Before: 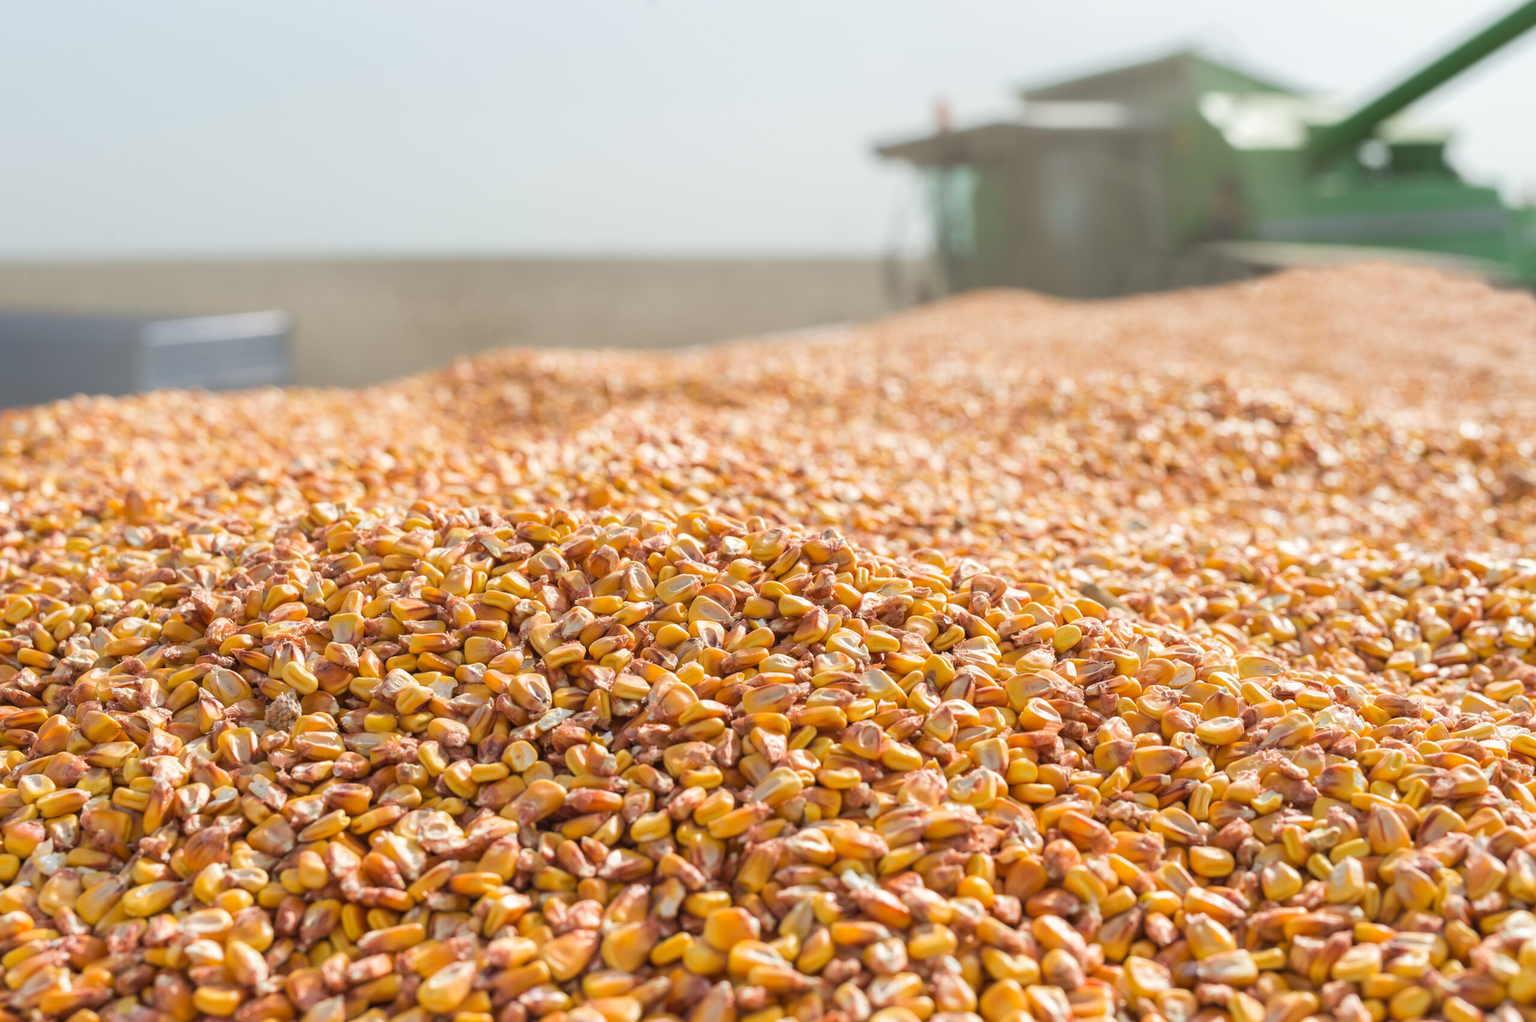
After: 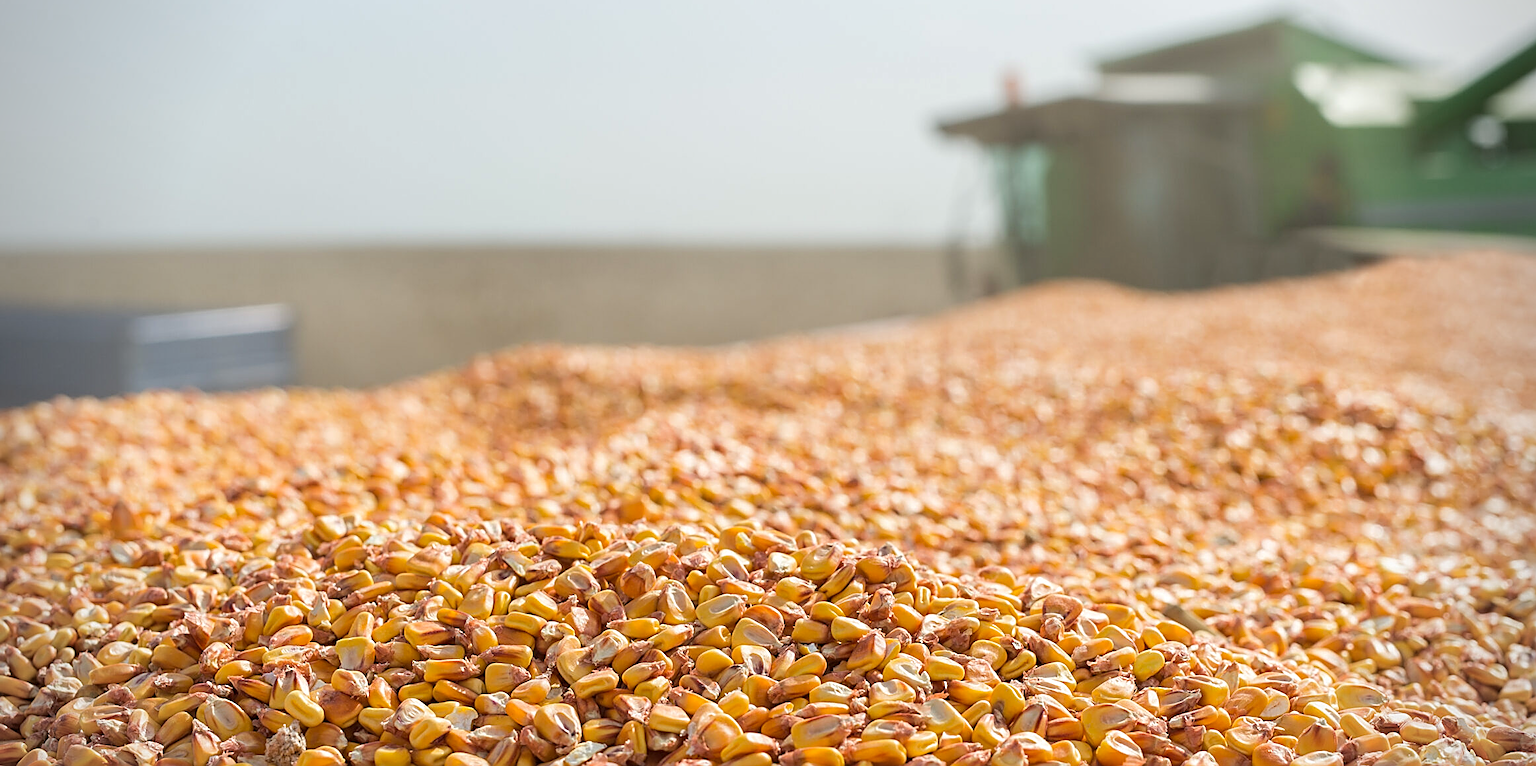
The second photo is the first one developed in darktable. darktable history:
haze removal: compatibility mode true, adaptive false
crop: left 1.577%, top 3.434%, right 7.573%, bottom 28.44%
sharpen: amount 0.889
vignetting: on, module defaults
